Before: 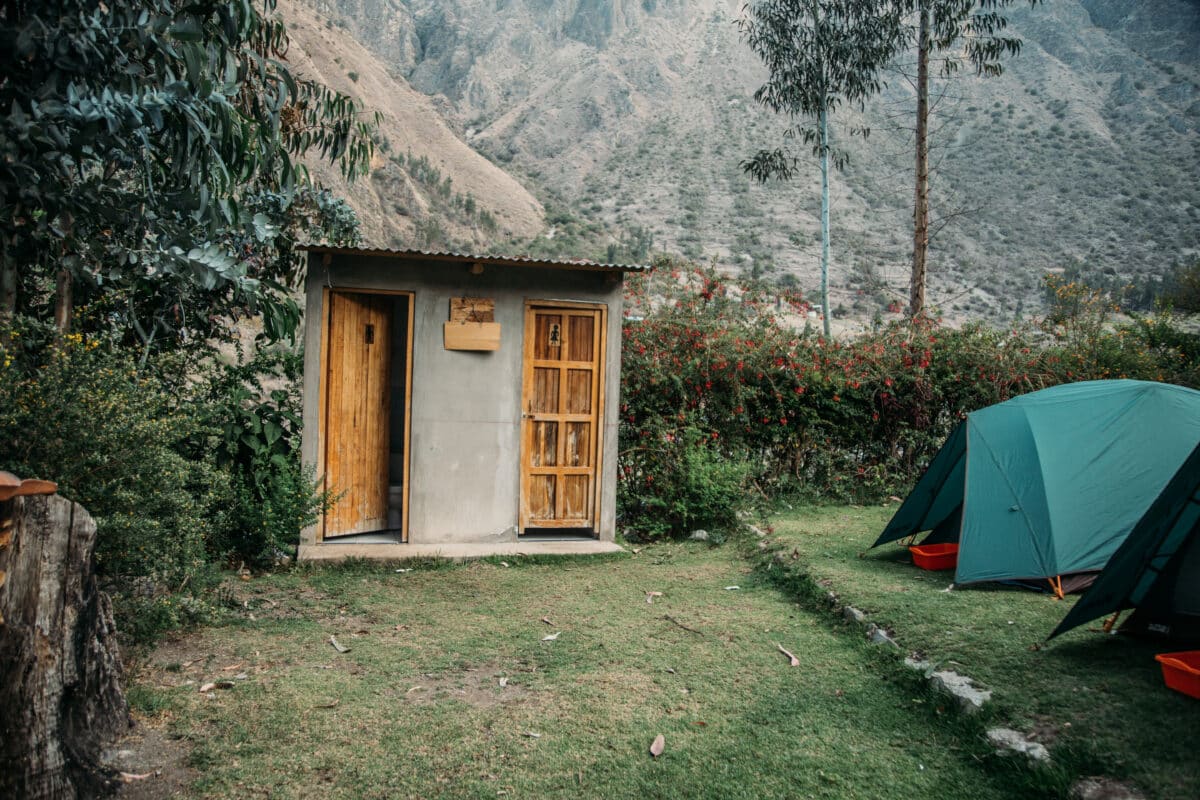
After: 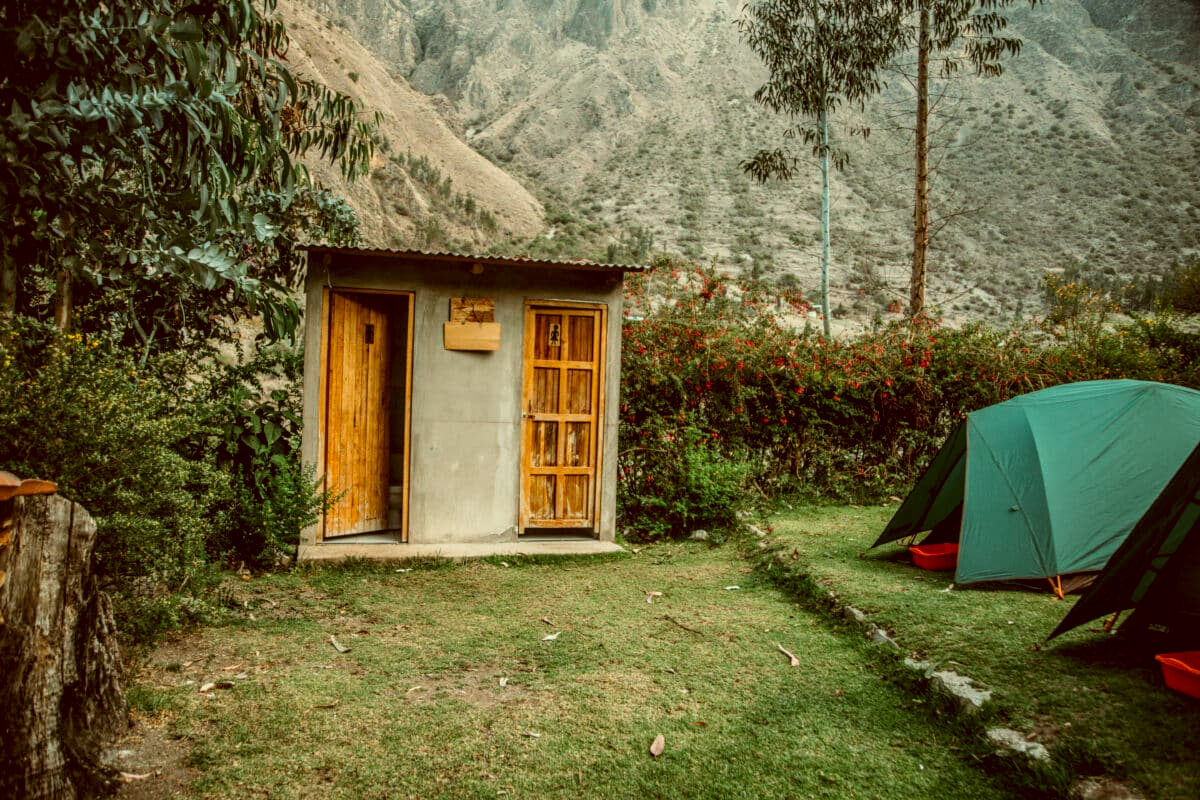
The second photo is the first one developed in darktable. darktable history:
local contrast: detail 130%
color correction: highlights a* -6.12, highlights b* 9.23, shadows a* 10.09, shadows b* 23.8
